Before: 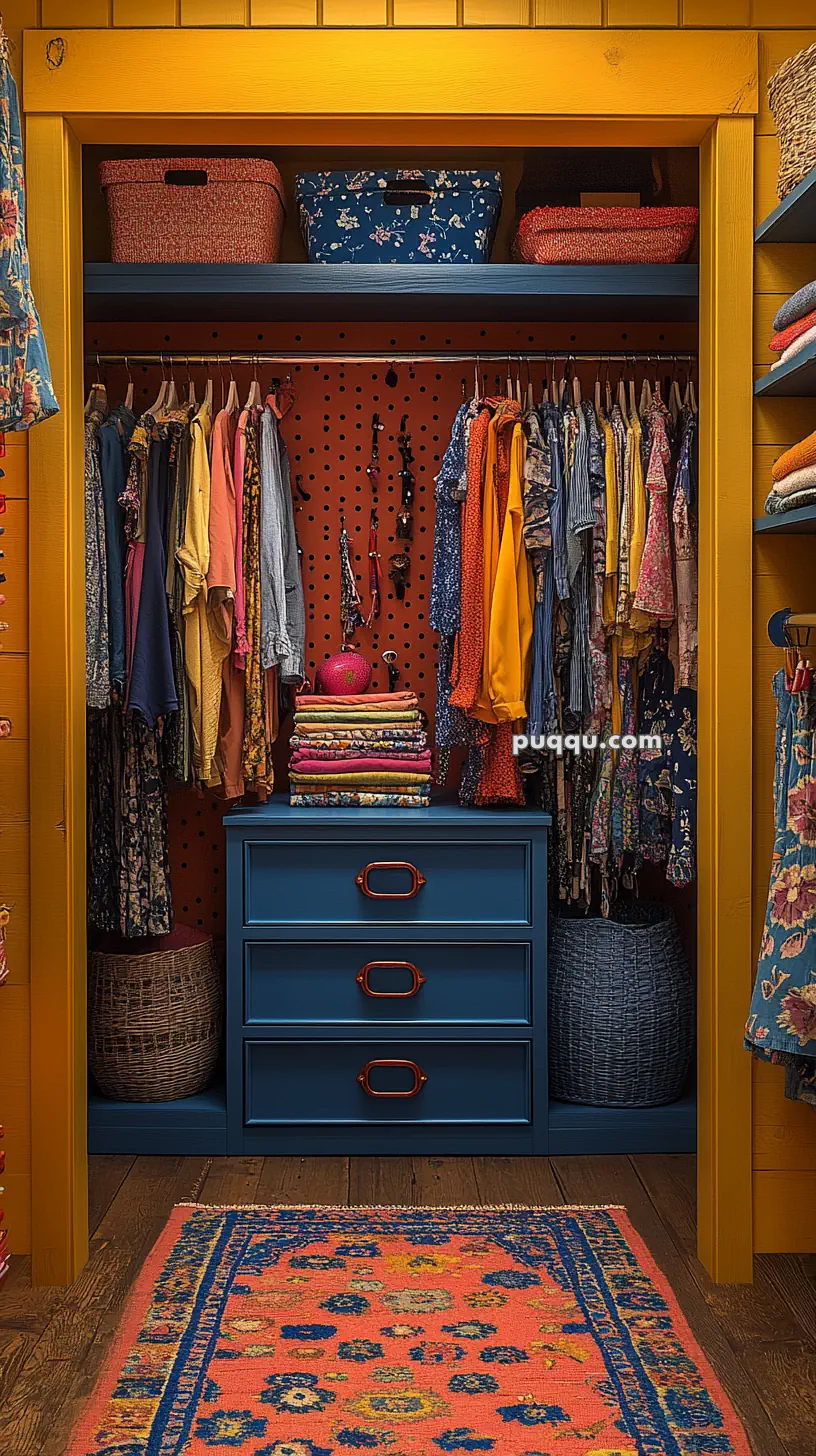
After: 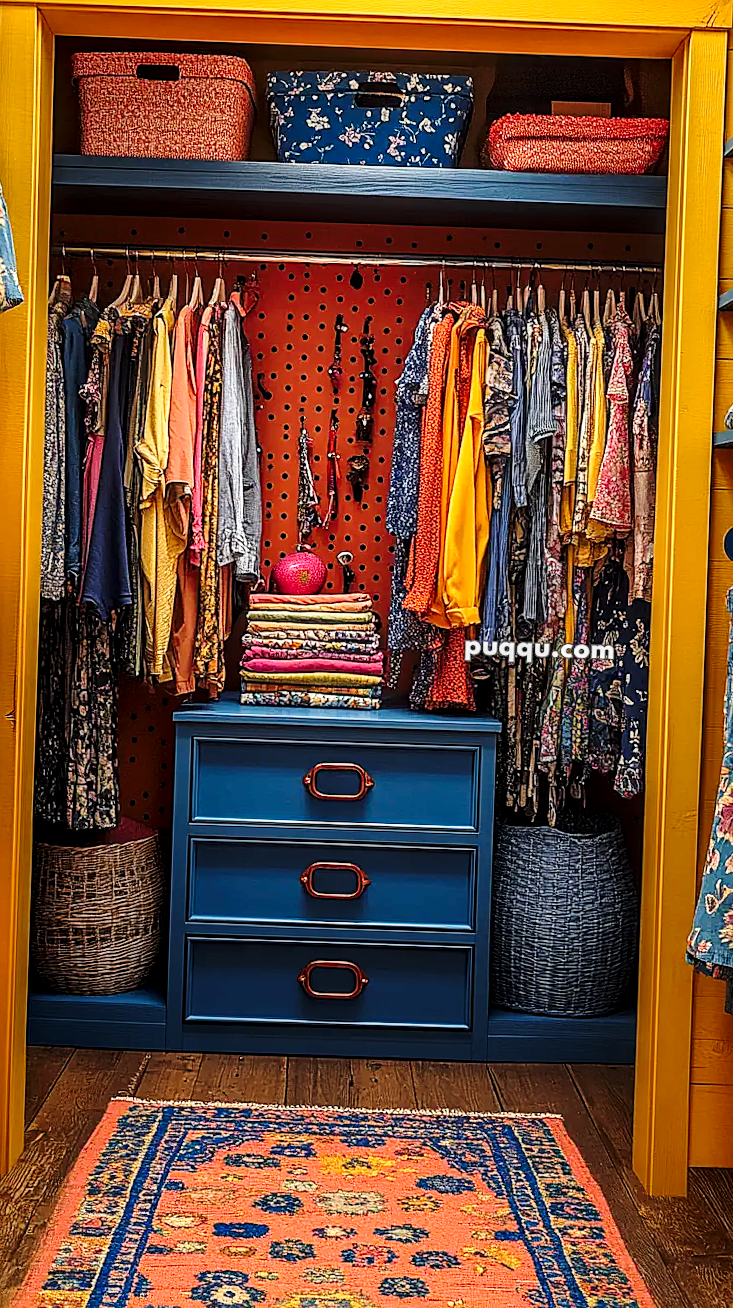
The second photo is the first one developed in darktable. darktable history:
crop and rotate: angle -1.96°, left 3.097%, top 4.154%, right 1.586%, bottom 0.529%
base curve: curves: ch0 [(0, 0) (0.028, 0.03) (0.121, 0.232) (0.46, 0.748) (0.859, 0.968) (1, 1)], preserve colors none
sharpen: on, module defaults
local contrast: highlights 40%, shadows 60%, detail 136%, midtone range 0.514
